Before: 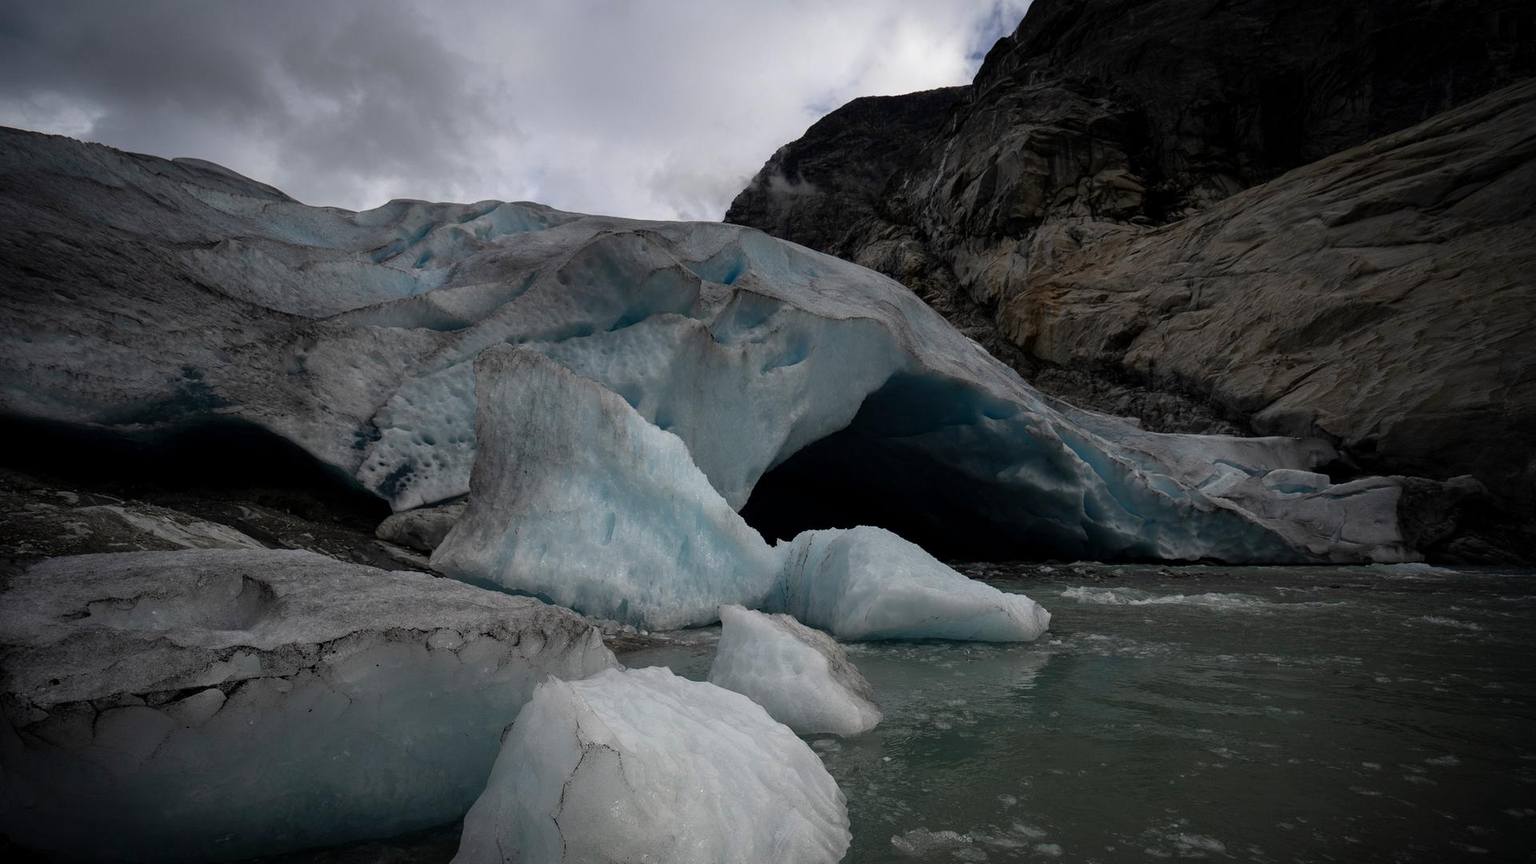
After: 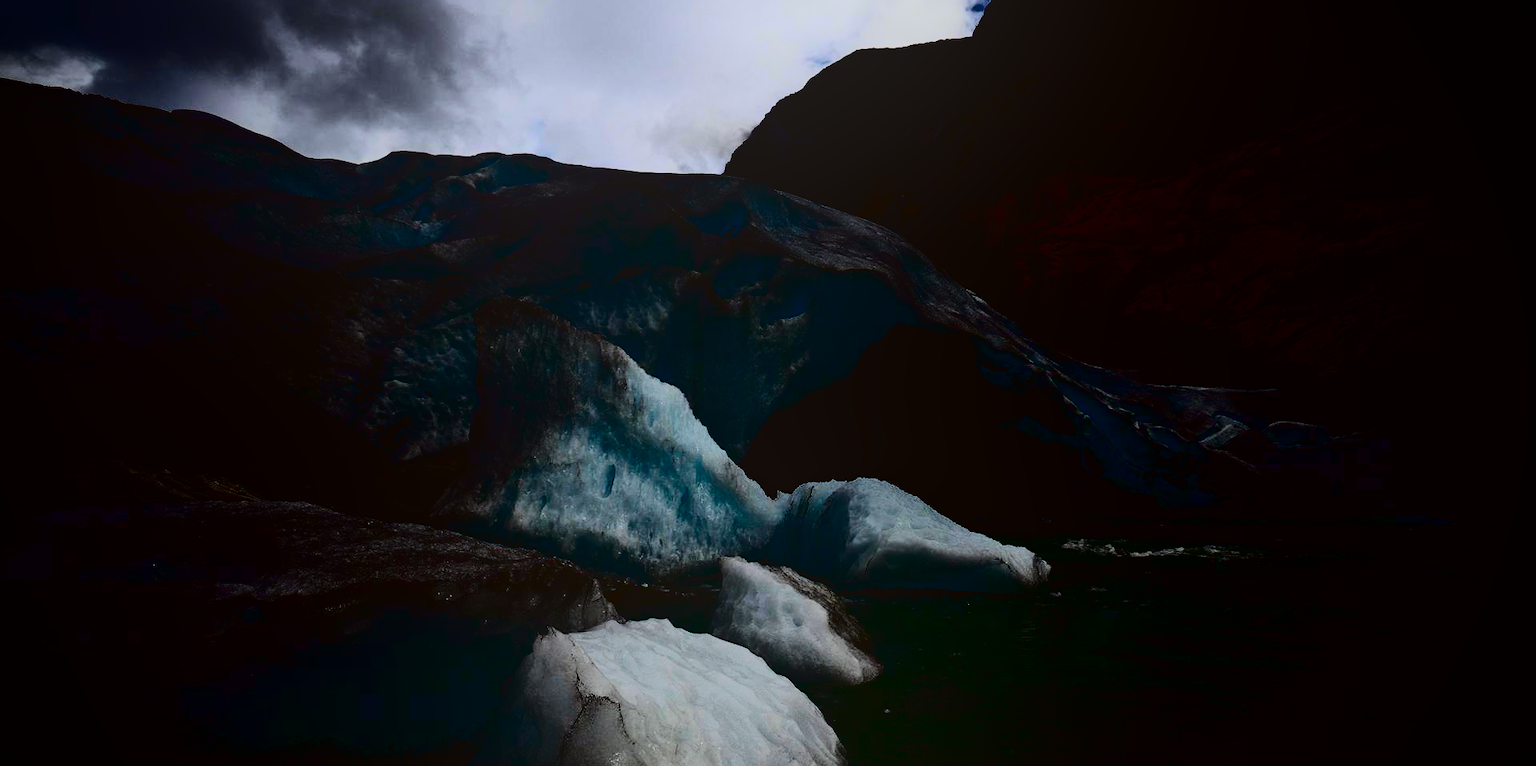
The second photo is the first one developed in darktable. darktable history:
local contrast: detail 71%
crop and rotate: top 5.577%, bottom 5.666%
color correction: highlights a* -2.72, highlights b* -2.21, shadows a* 2.36, shadows b* 2.63
levels: levels [0, 0.492, 0.984]
vignetting: fall-off start 89.23%, fall-off radius 43.47%, width/height ratio 1.155
contrast brightness saturation: contrast 0.767, brightness -0.986, saturation 0.985
